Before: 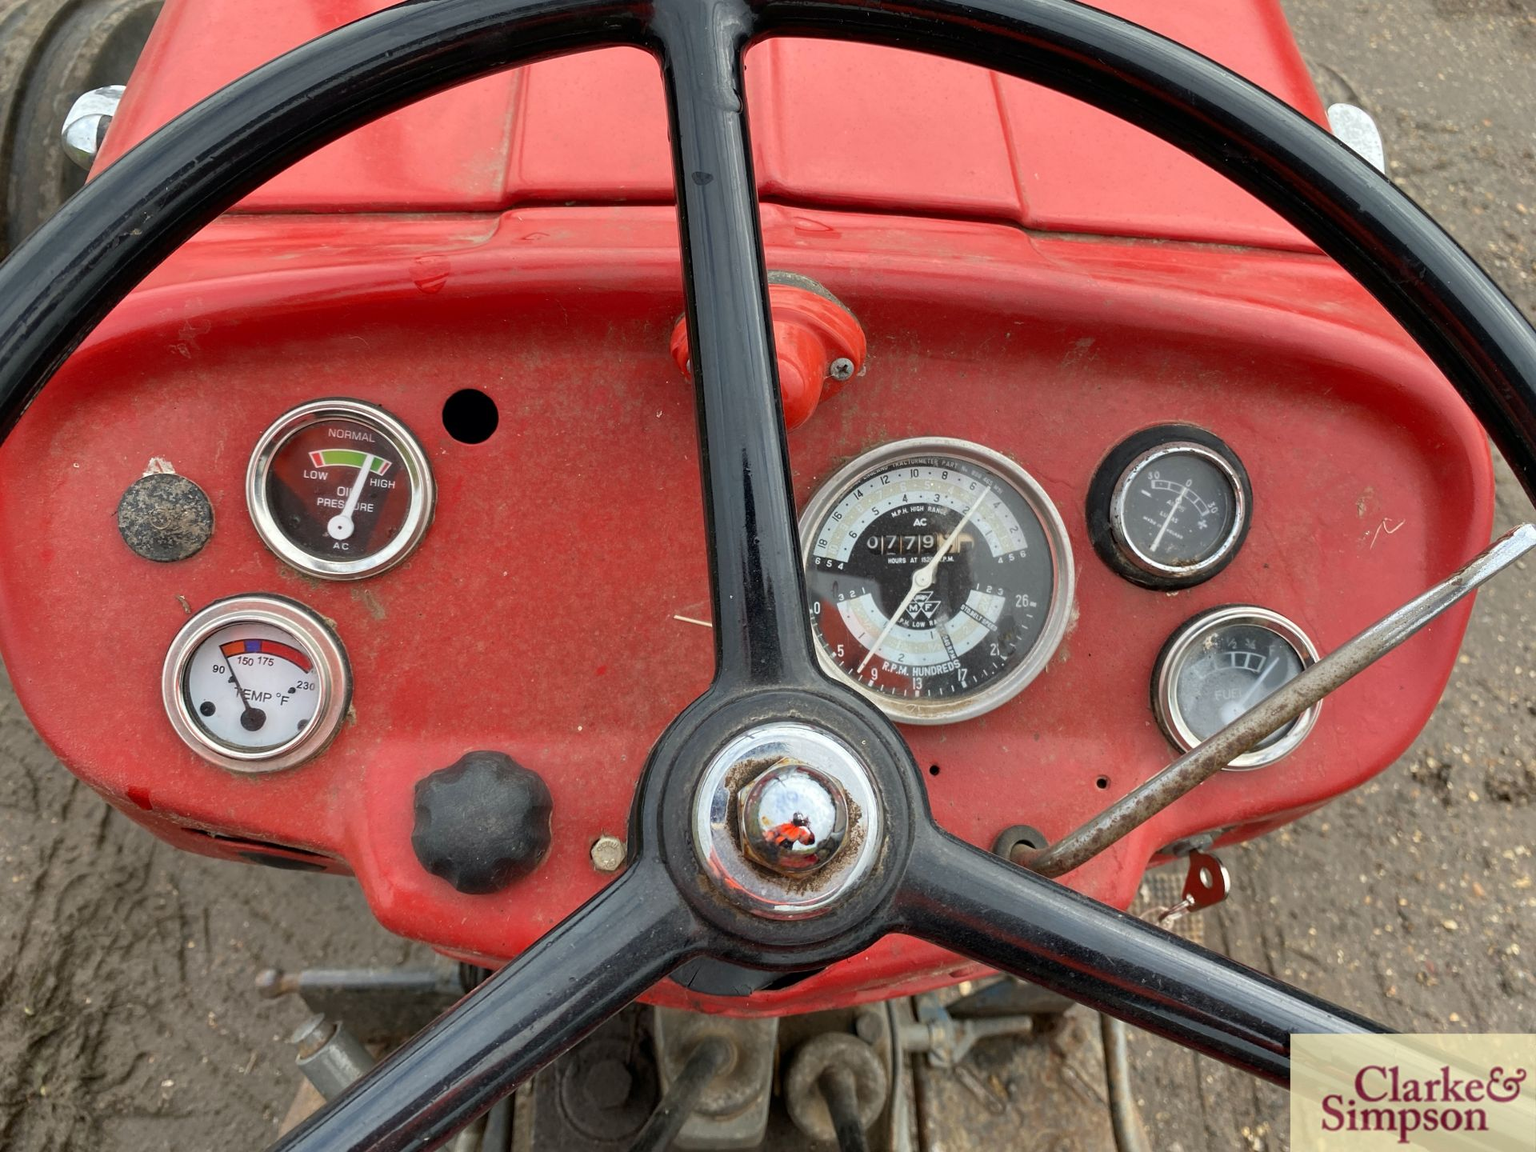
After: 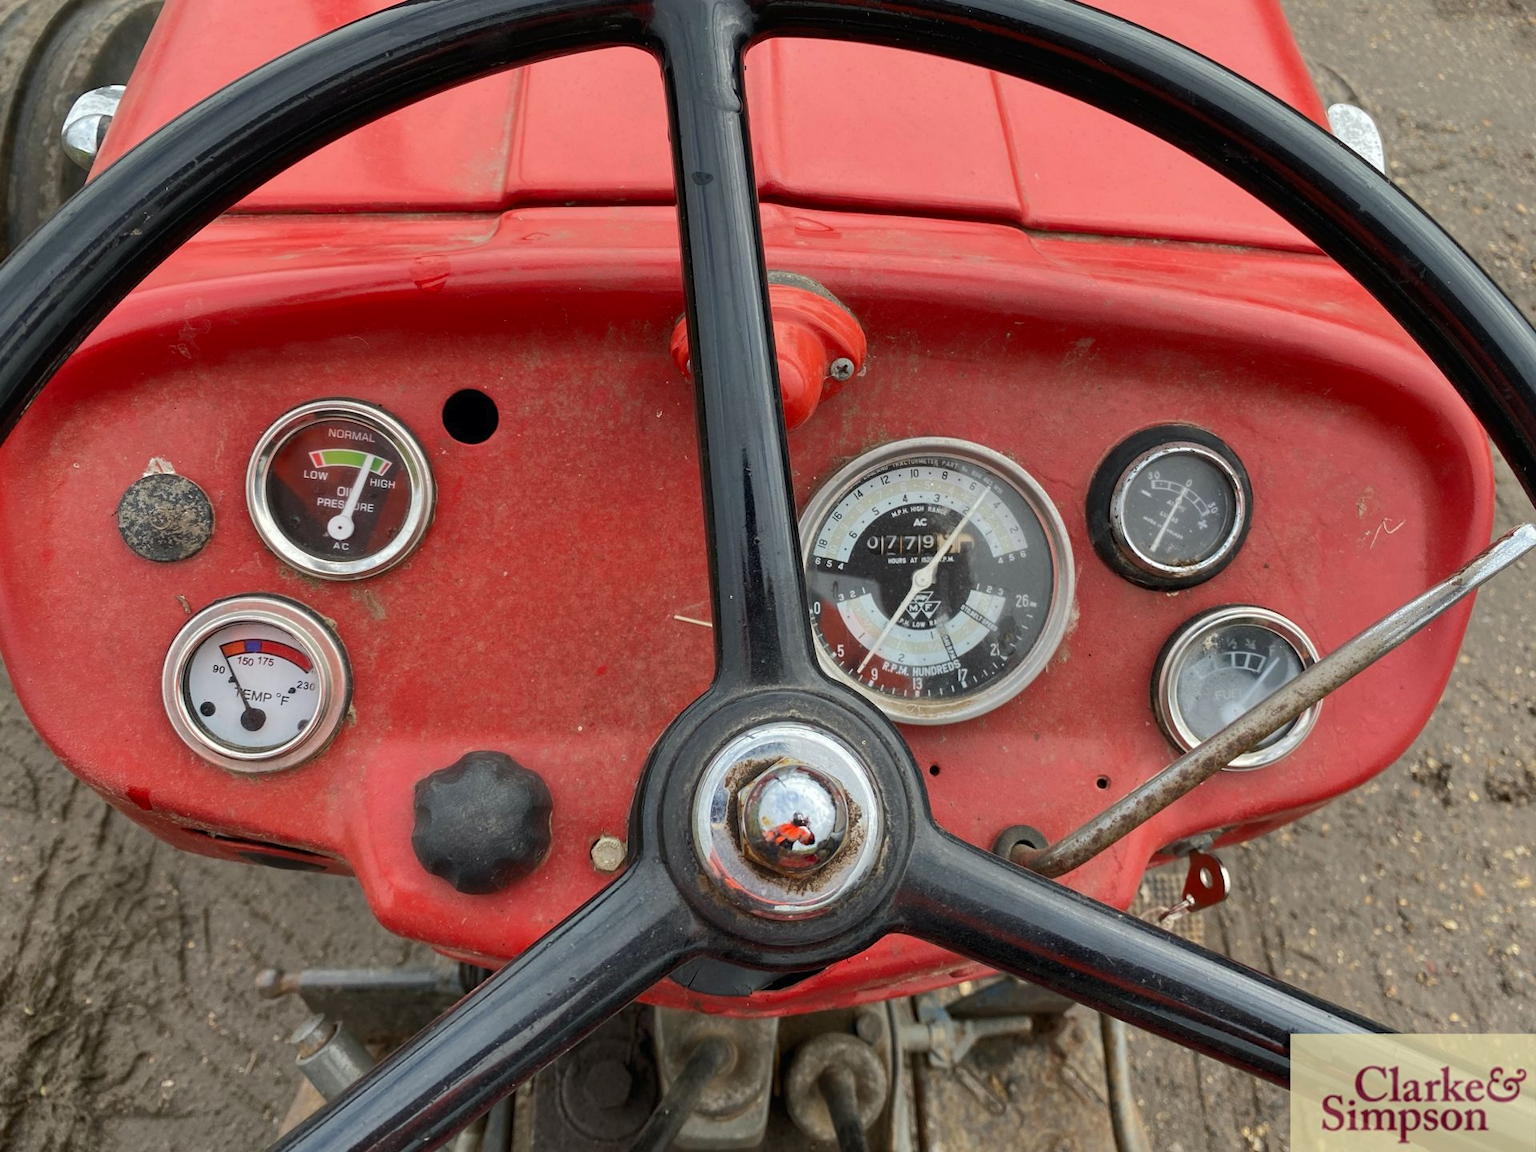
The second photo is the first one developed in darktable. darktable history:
tone curve: curves: ch0 [(0, 0) (0.003, 0.01) (0.011, 0.014) (0.025, 0.029) (0.044, 0.051) (0.069, 0.072) (0.1, 0.097) (0.136, 0.123) (0.177, 0.16) (0.224, 0.2) (0.277, 0.248) (0.335, 0.305) (0.399, 0.37) (0.468, 0.454) (0.543, 0.534) (0.623, 0.609) (0.709, 0.681) (0.801, 0.752) (0.898, 0.841) (1, 1)], color space Lab, independent channels, preserve colors none
